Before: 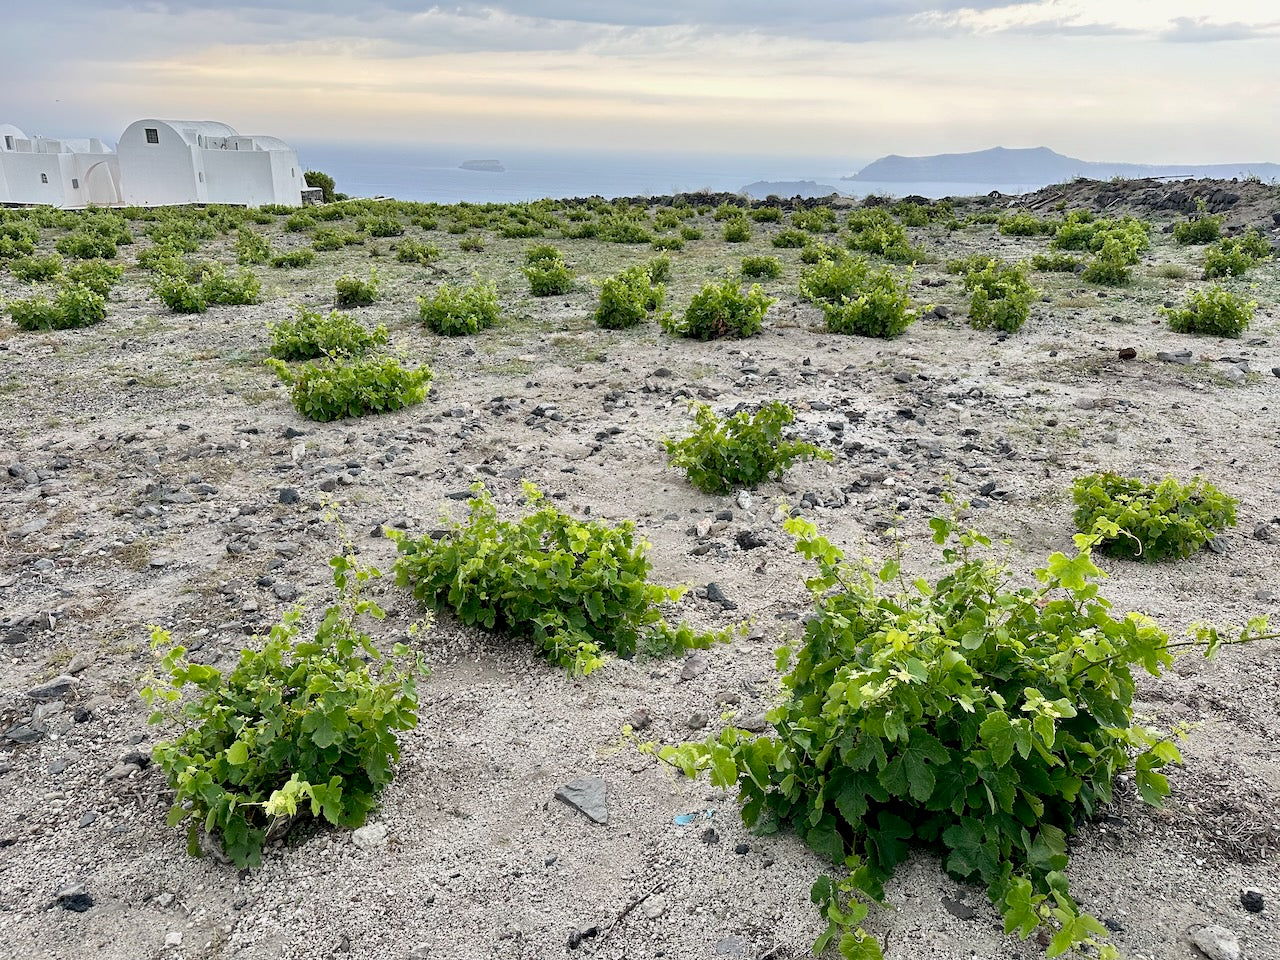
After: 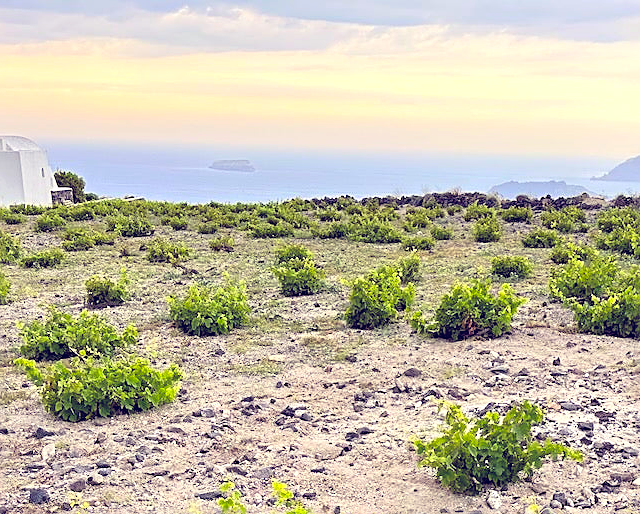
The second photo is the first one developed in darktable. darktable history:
color balance: lift [1.001, 0.997, 0.99, 1.01], gamma [1.007, 1, 0.975, 1.025], gain [1, 1.065, 1.052, 0.935], contrast 13.25%
contrast brightness saturation: contrast 0.07, brightness 0.18, saturation 0.4
crop: left 19.556%, right 30.401%, bottom 46.458%
sharpen: on, module defaults
